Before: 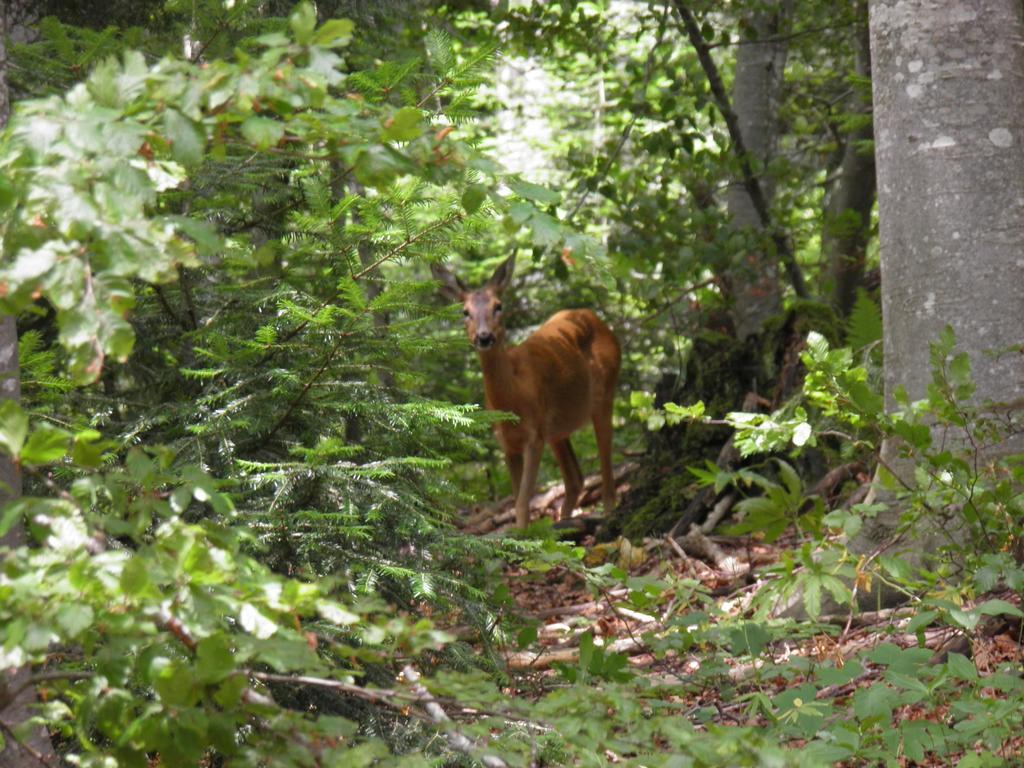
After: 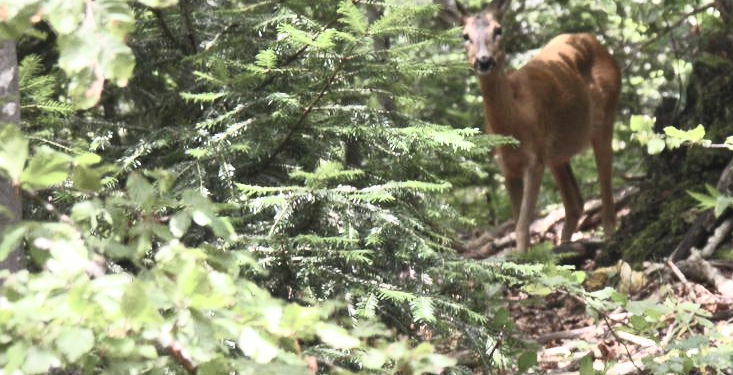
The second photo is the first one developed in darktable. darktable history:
crop: top 36.059%, right 28.365%, bottom 15.042%
contrast brightness saturation: contrast 0.551, brightness 0.575, saturation -0.332
tone equalizer: edges refinement/feathering 500, mask exposure compensation -1.57 EV, preserve details no
